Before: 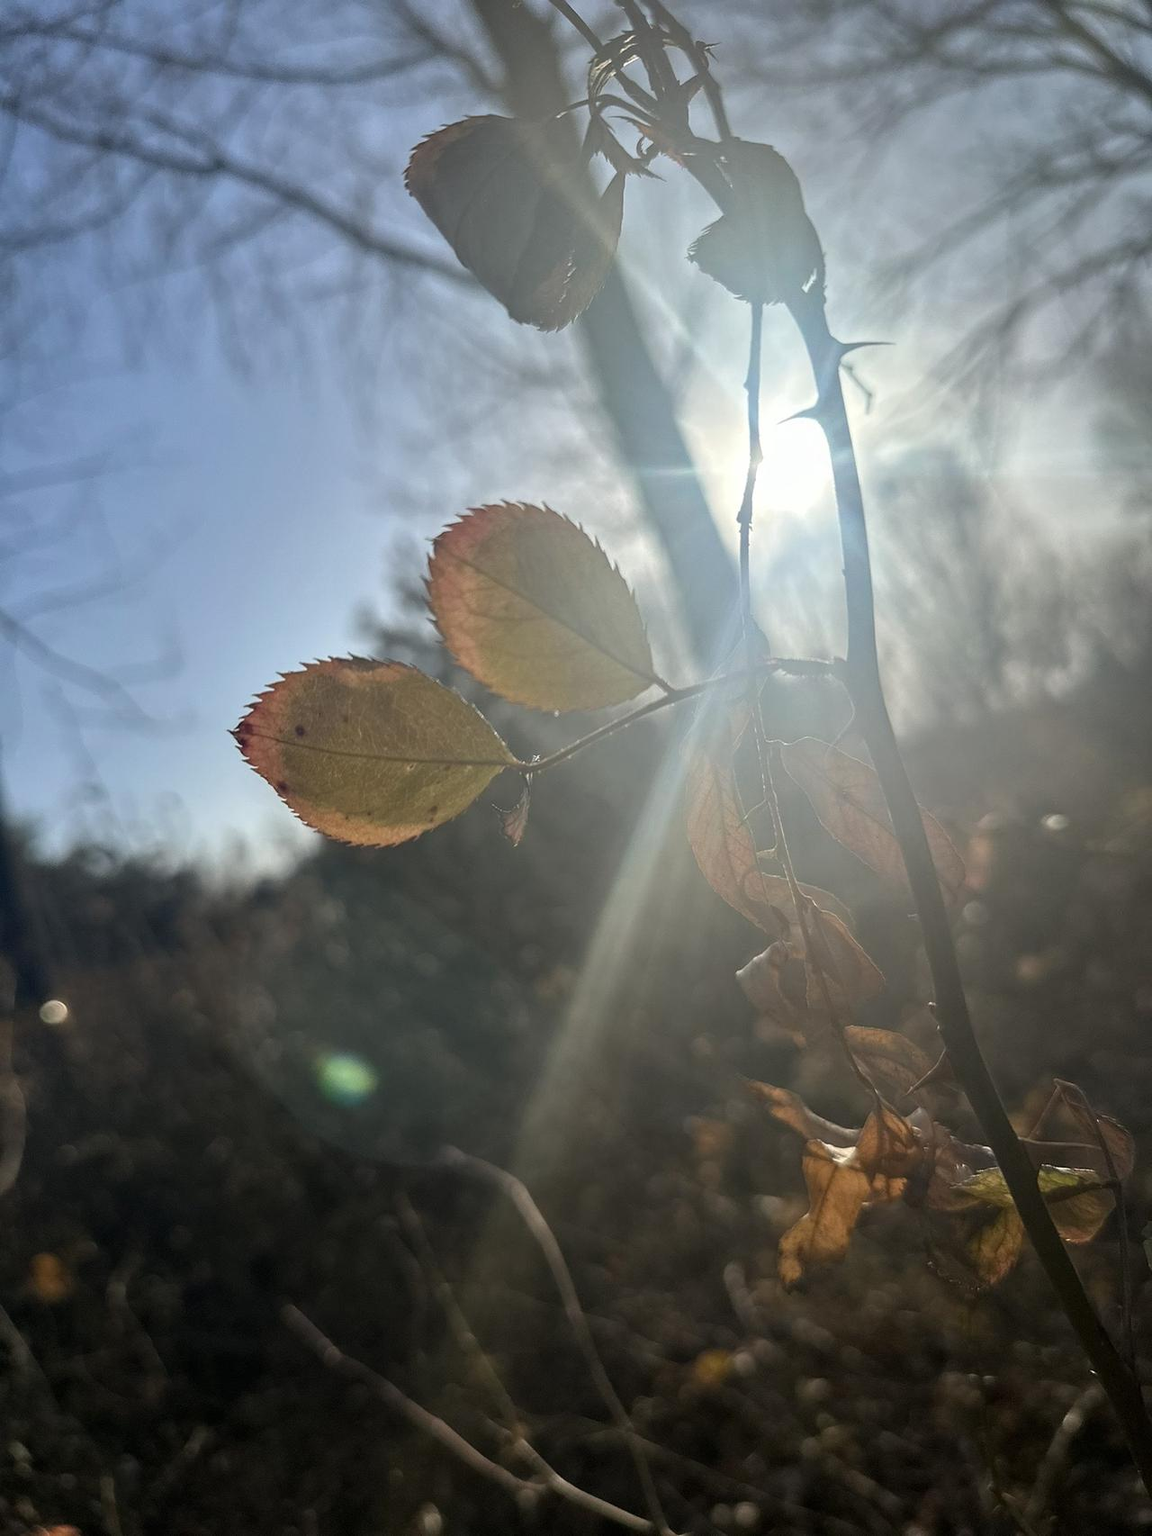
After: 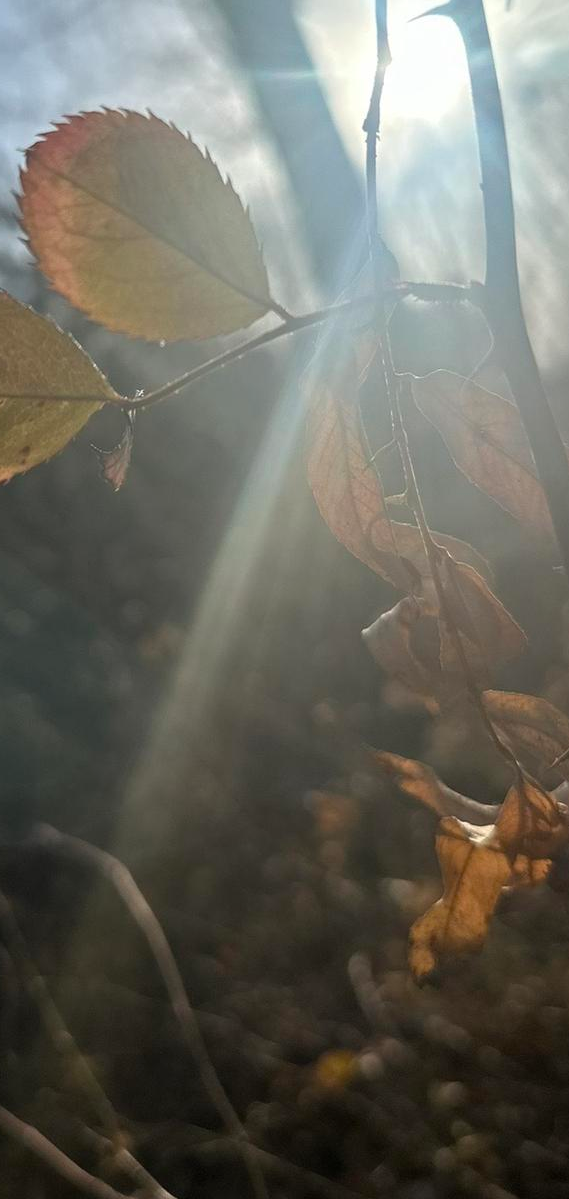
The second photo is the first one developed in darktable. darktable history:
crop: left 35.683%, top 26.343%, right 19.798%, bottom 3.365%
tone equalizer: on, module defaults
